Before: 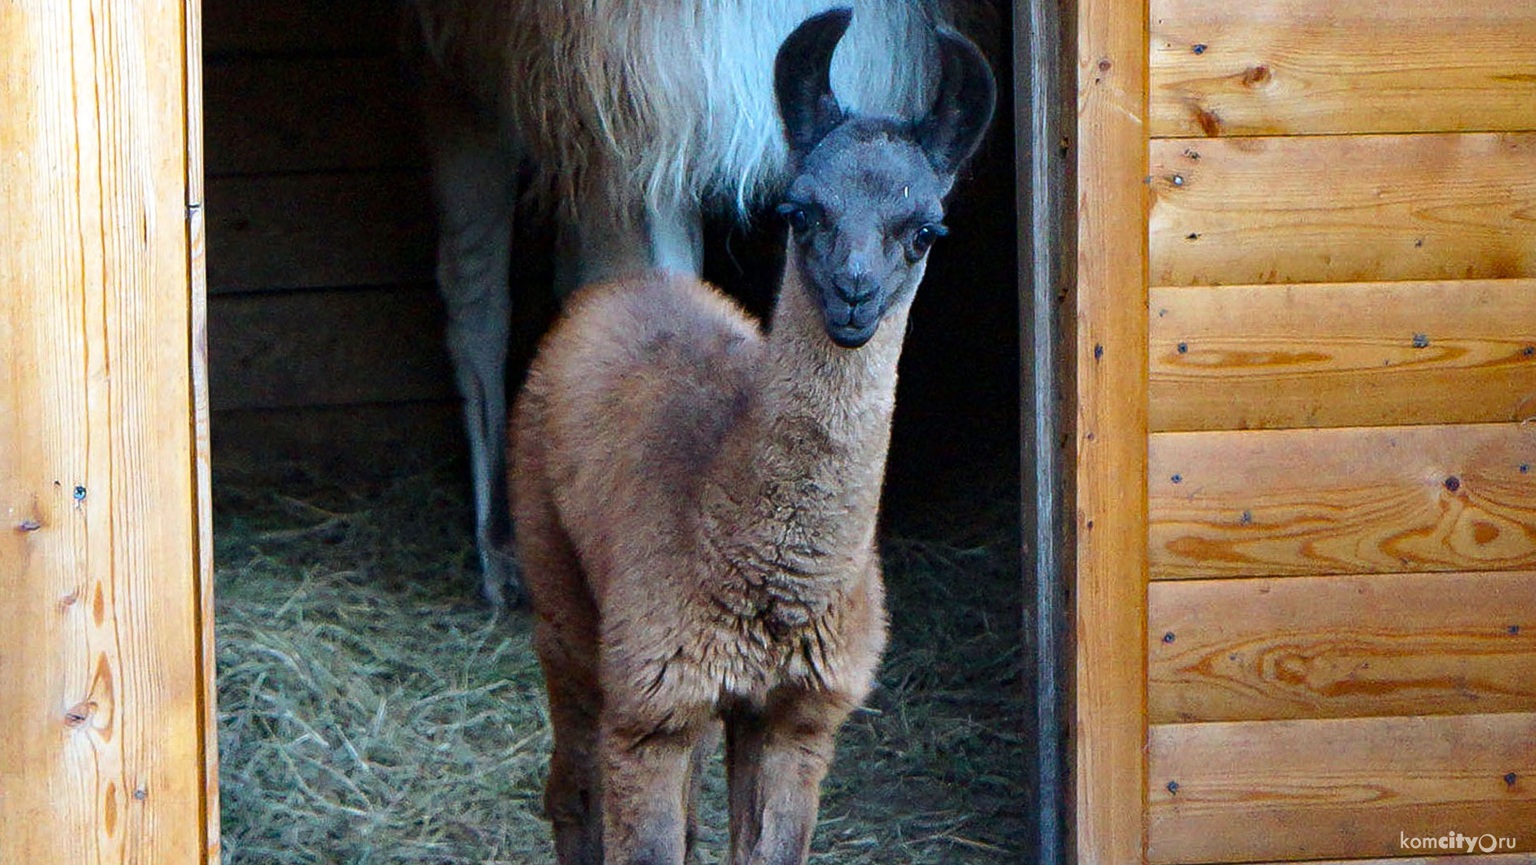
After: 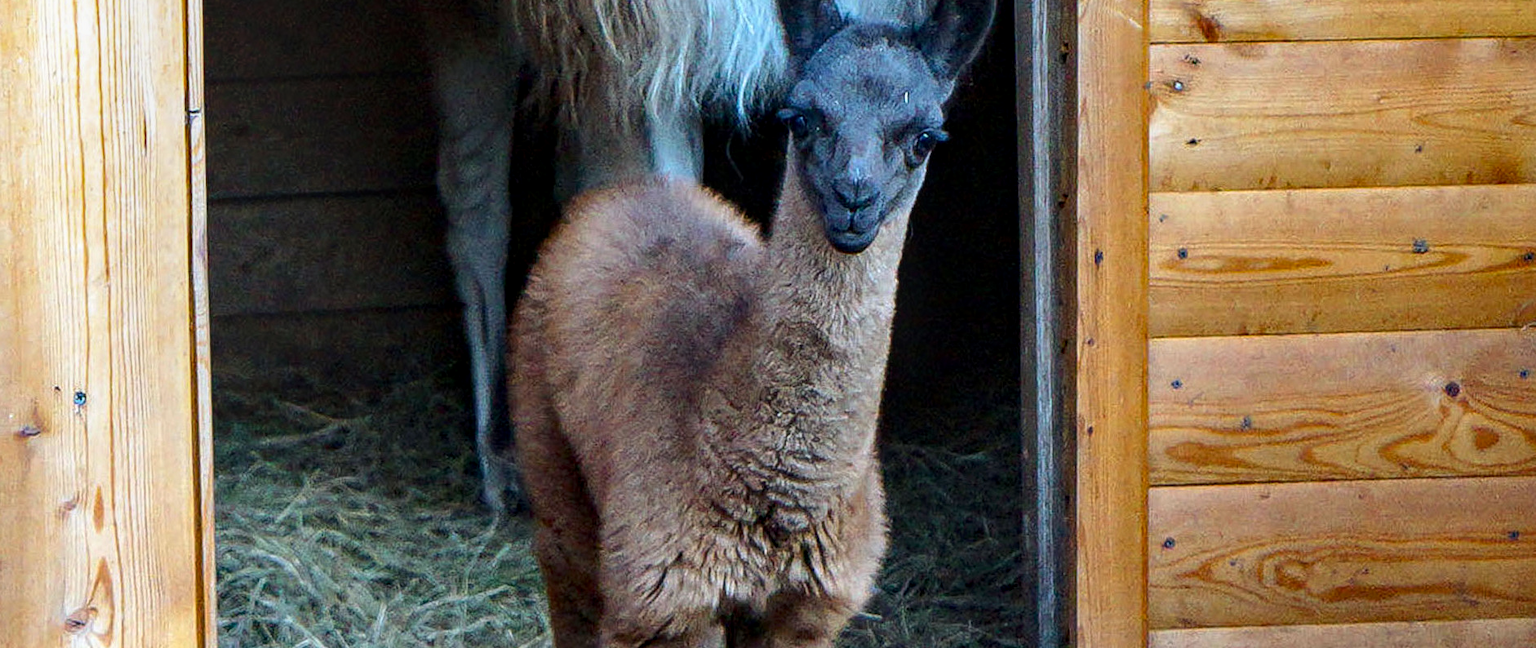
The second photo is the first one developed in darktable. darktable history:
local contrast: on, module defaults
crop: top 11.024%, bottom 13.95%
